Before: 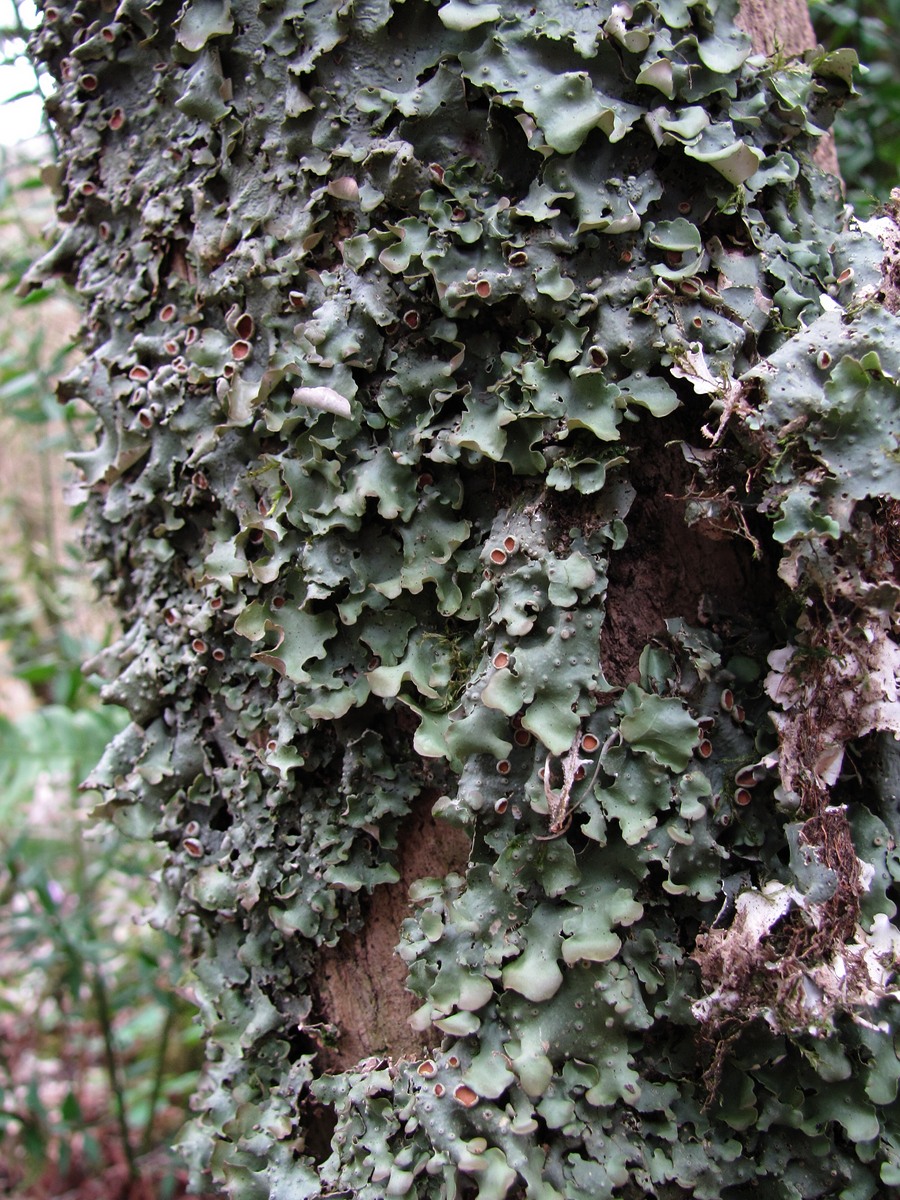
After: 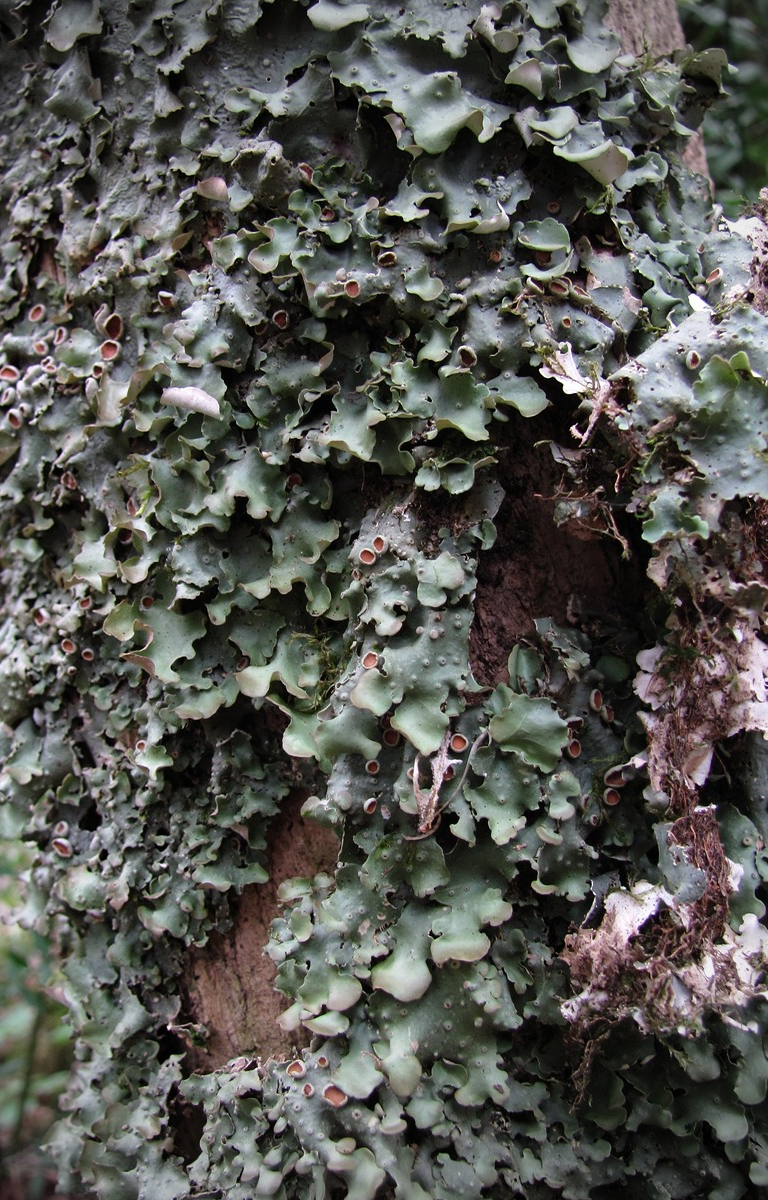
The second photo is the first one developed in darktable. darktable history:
crop and rotate: left 14.623%
vignetting: fall-off start 74.98%, width/height ratio 1.076
